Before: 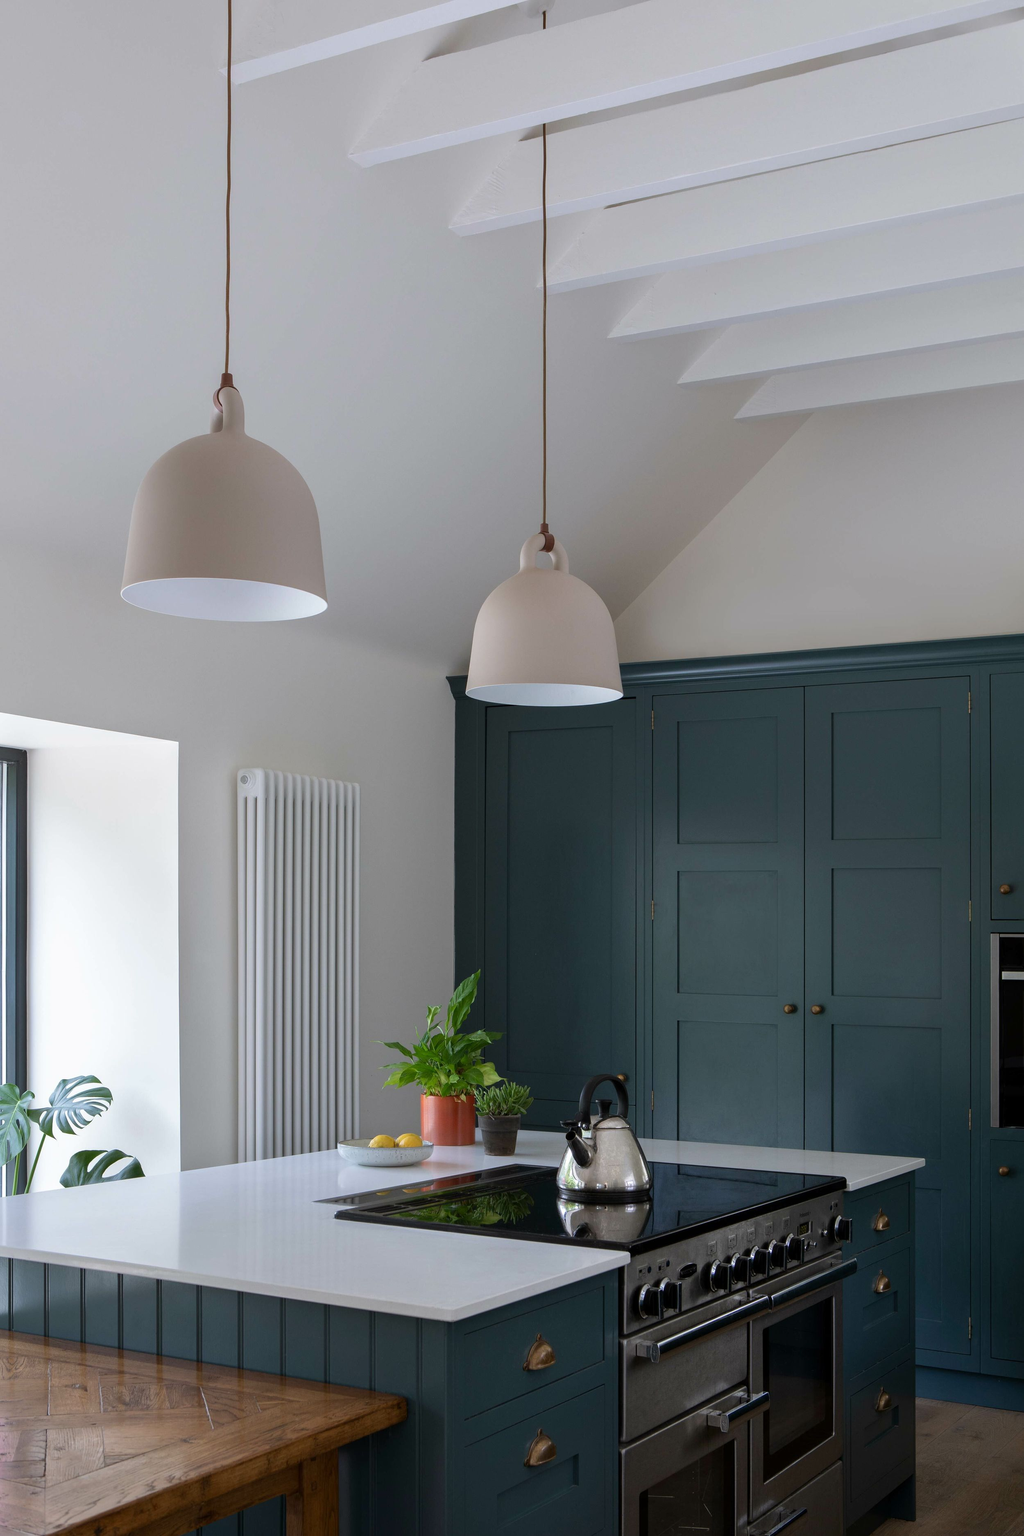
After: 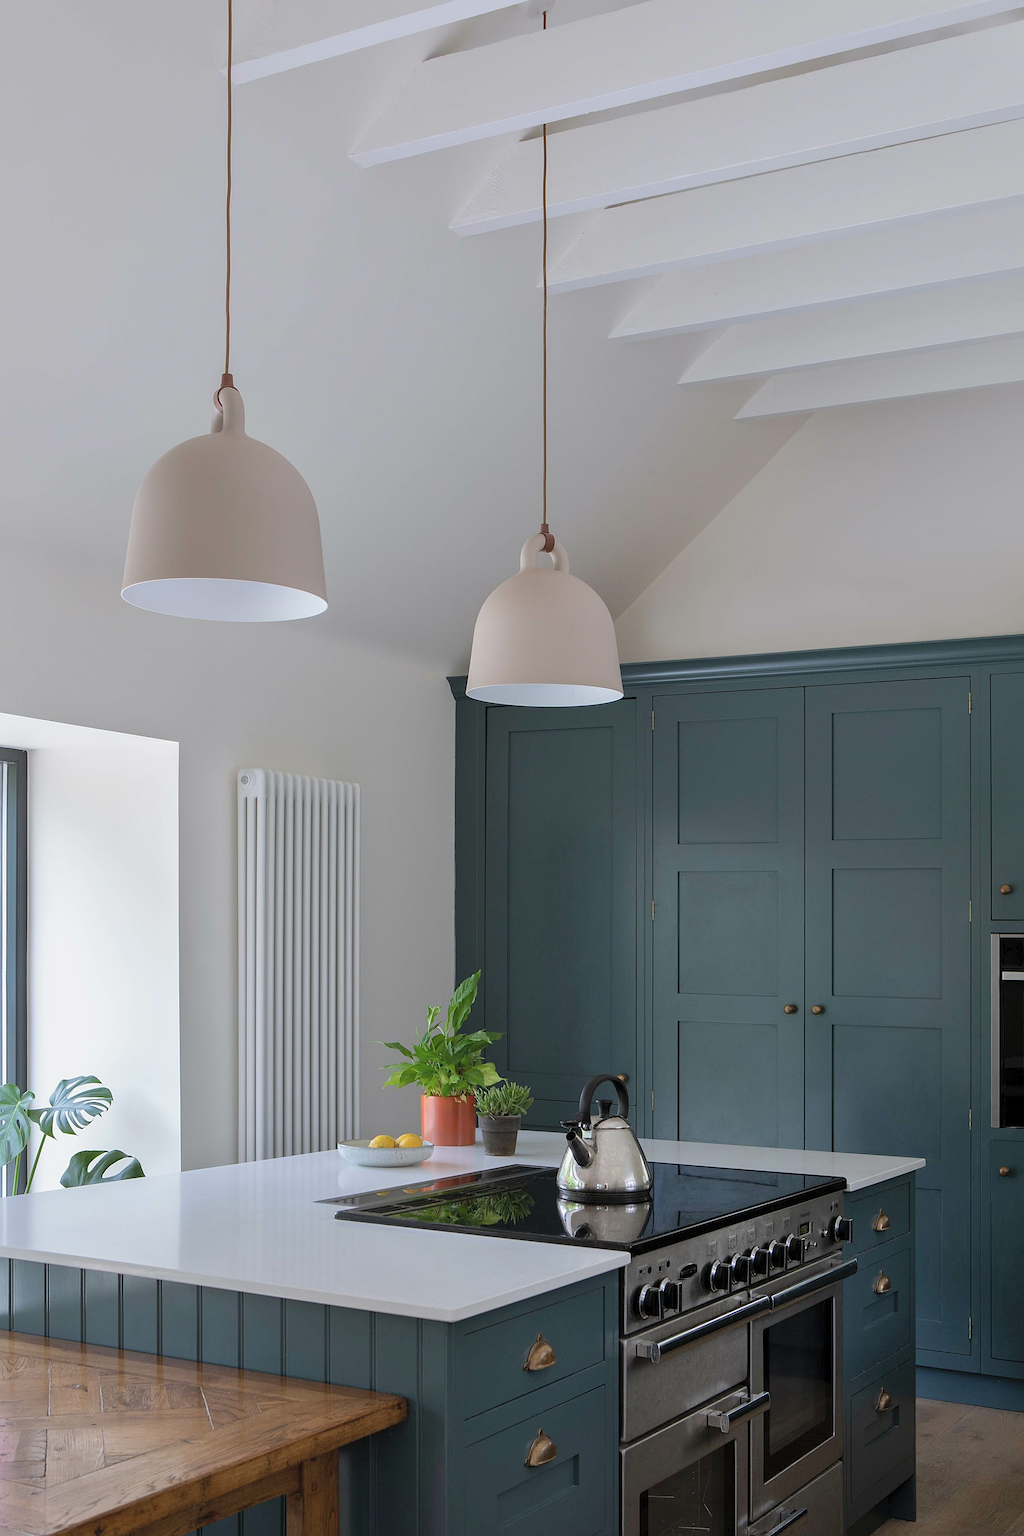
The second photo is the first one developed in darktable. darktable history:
contrast brightness saturation: brightness 0.152
shadows and highlights: shadows 25.93, white point adjustment -2.9, highlights -30.01
sharpen: on, module defaults
